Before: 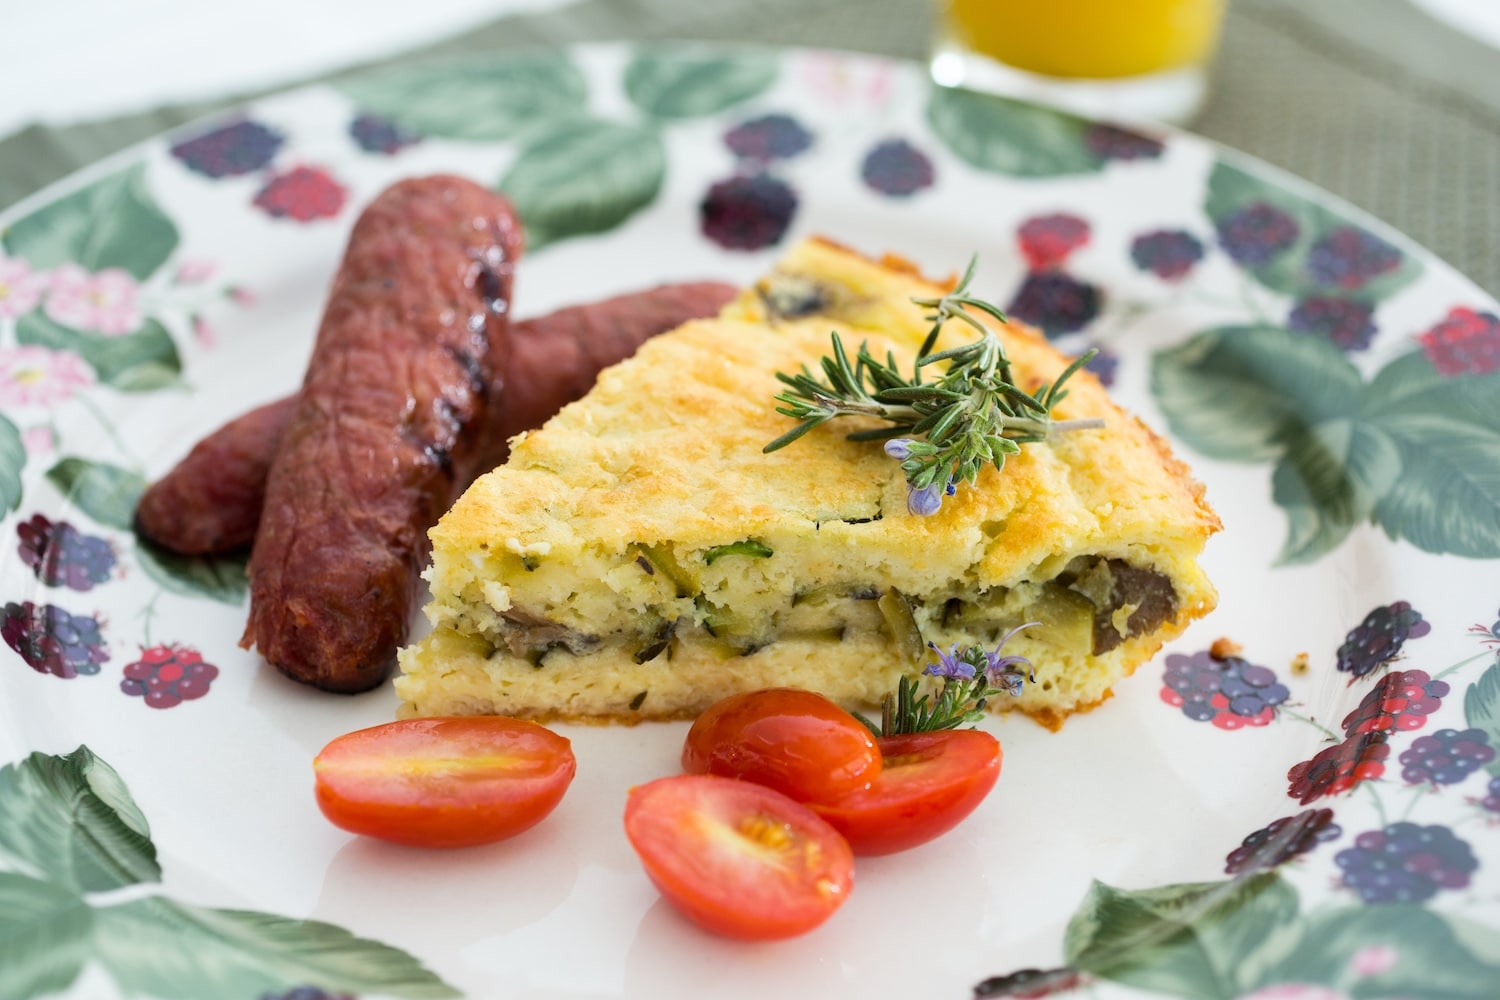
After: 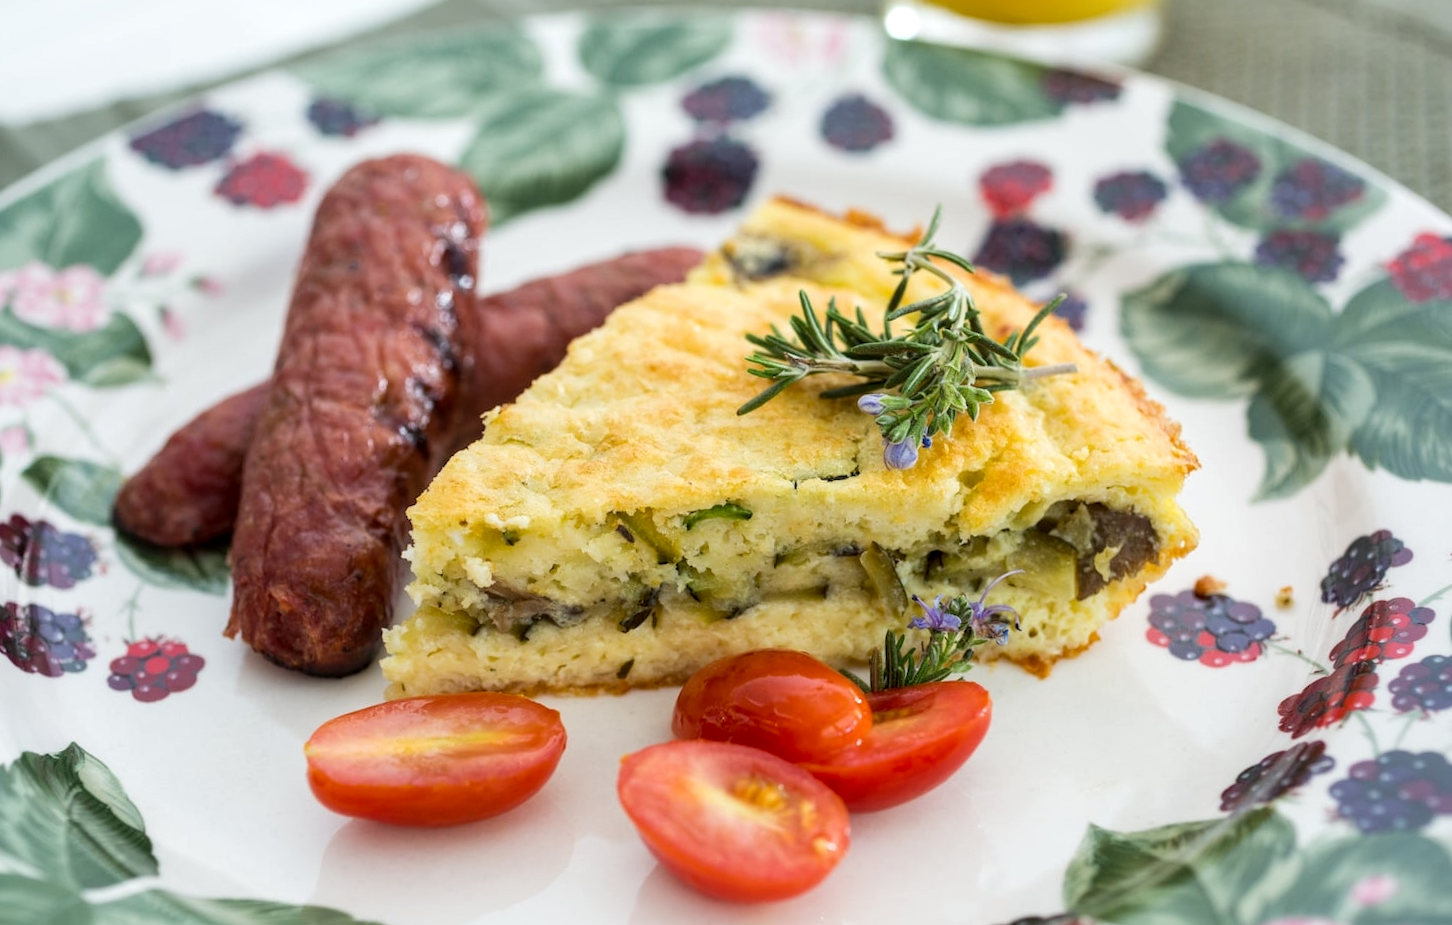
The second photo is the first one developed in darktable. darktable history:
local contrast: on, module defaults
rotate and perspective: rotation -3°, crop left 0.031, crop right 0.968, crop top 0.07, crop bottom 0.93
